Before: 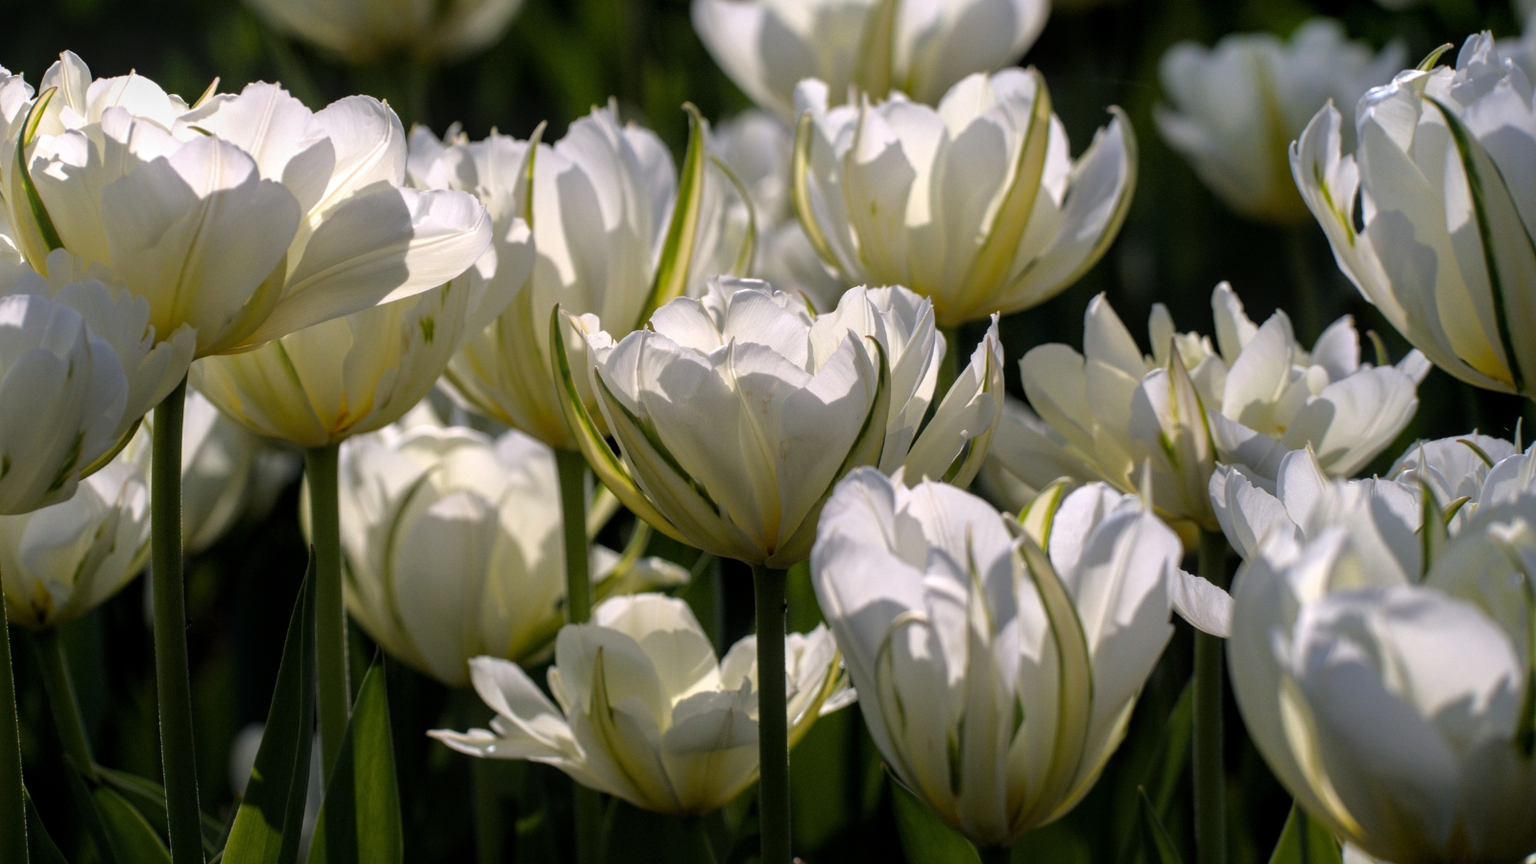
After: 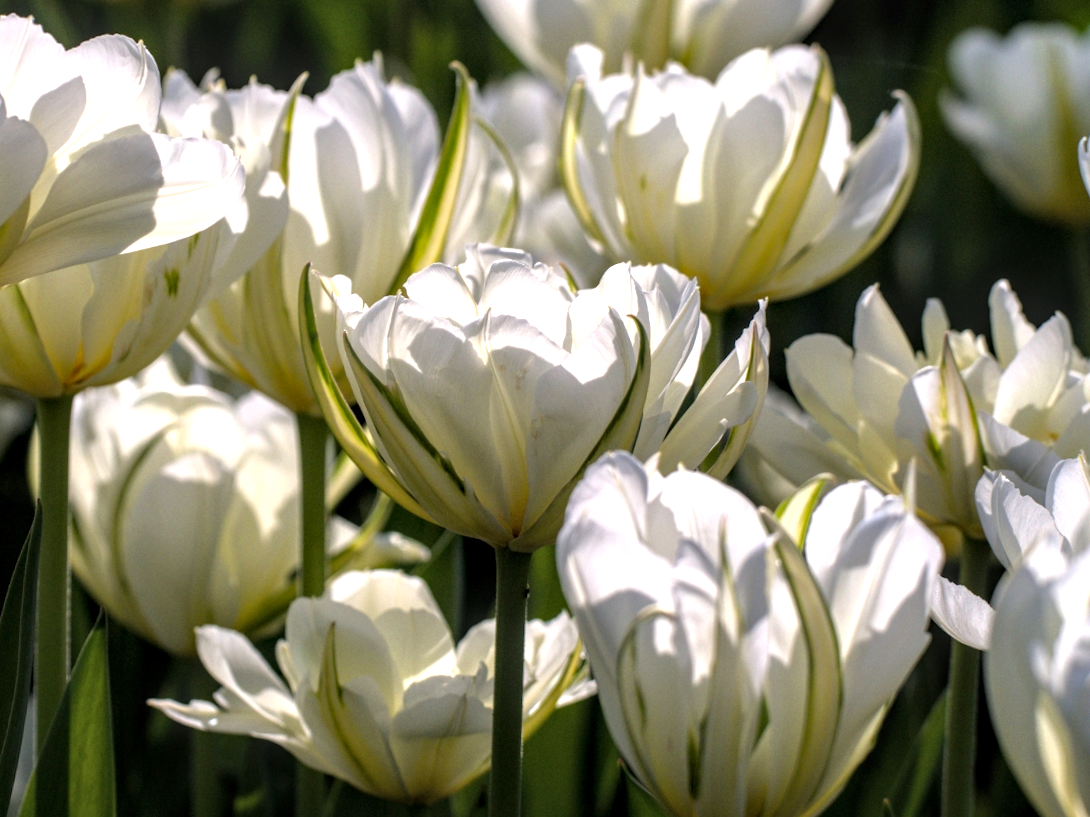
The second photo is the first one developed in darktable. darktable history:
local contrast: on, module defaults
crop and rotate: angle -3.27°, left 14.277%, top 0.028%, right 10.766%, bottom 0.028%
exposure: exposure 0.6 EV, compensate highlight preservation false
